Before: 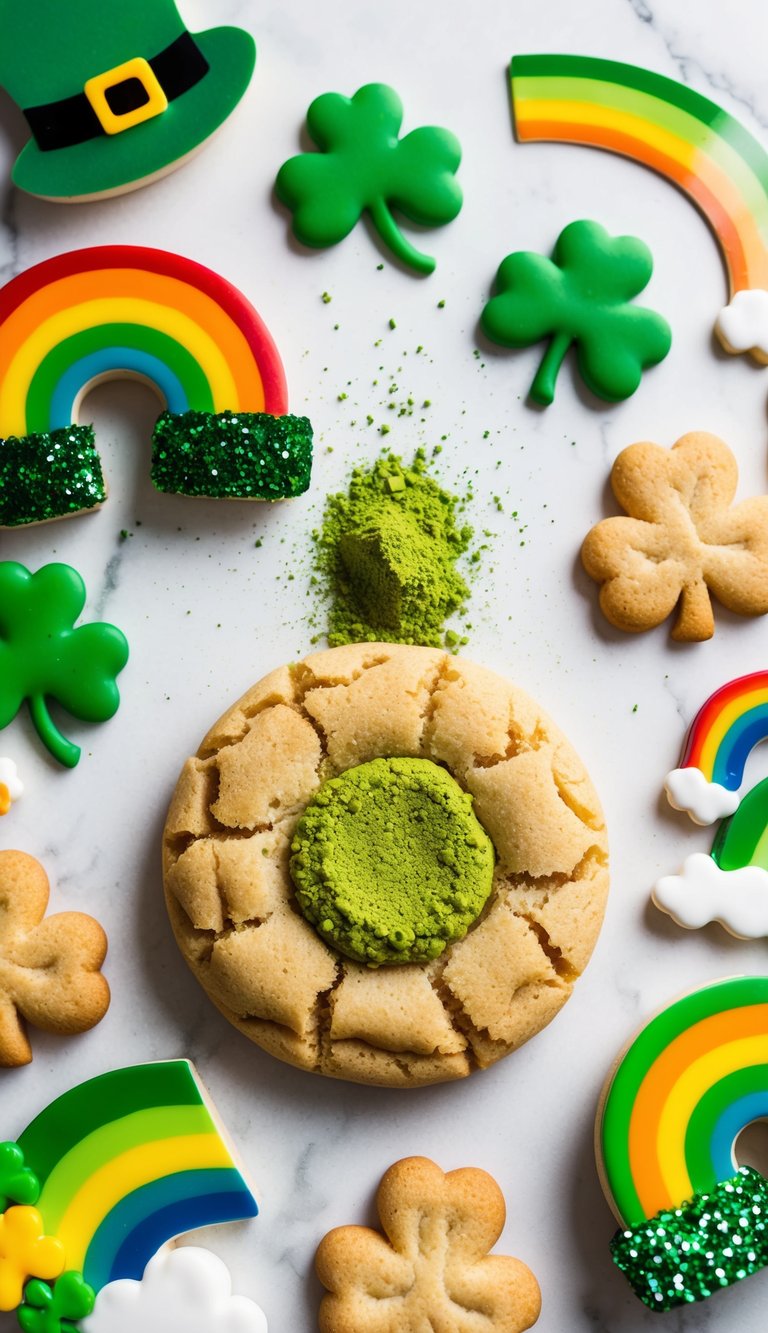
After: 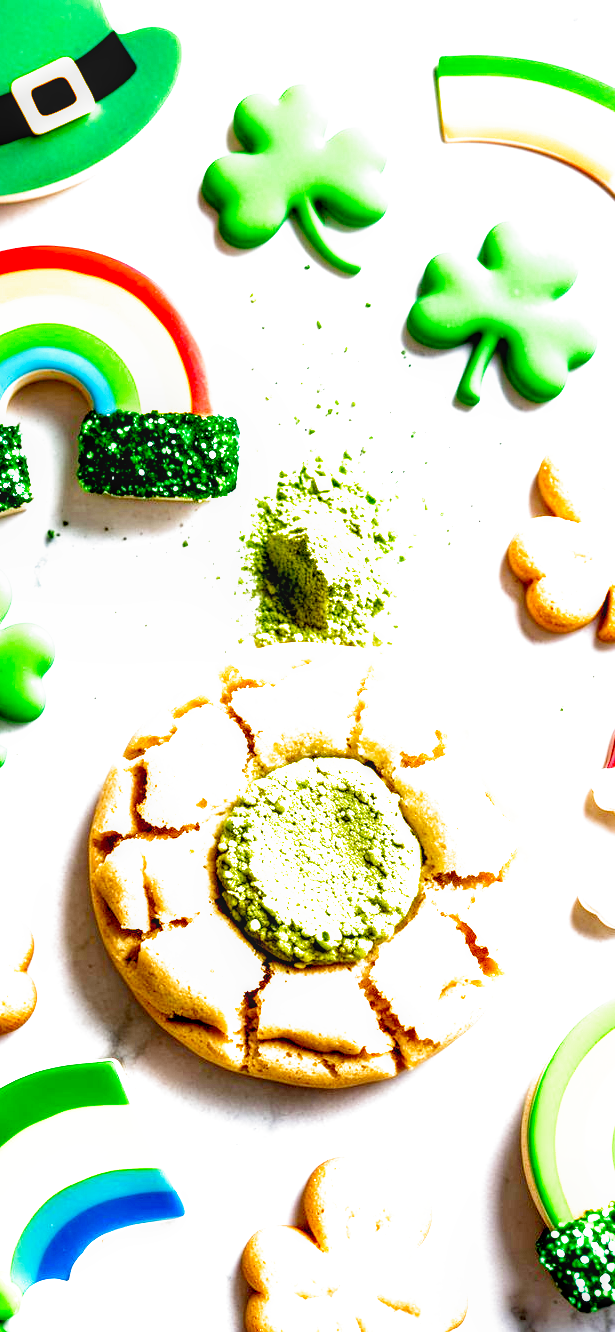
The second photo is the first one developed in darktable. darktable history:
exposure: black level correction 0.01, exposure 1 EV, compensate highlight preservation false
local contrast: on, module defaults
white balance: emerald 1
filmic rgb: middle gray luminance 8.8%, black relative exposure -6.3 EV, white relative exposure 2.7 EV, threshold 6 EV, target black luminance 0%, hardness 4.74, latitude 73.47%, contrast 1.332, shadows ↔ highlights balance 10.13%, add noise in highlights 0, preserve chrominance no, color science v3 (2019), use custom middle-gray values true, iterations of high-quality reconstruction 0, contrast in highlights soft, enable highlight reconstruction true
crop and rotate: left 9.597%, right 10.195%
